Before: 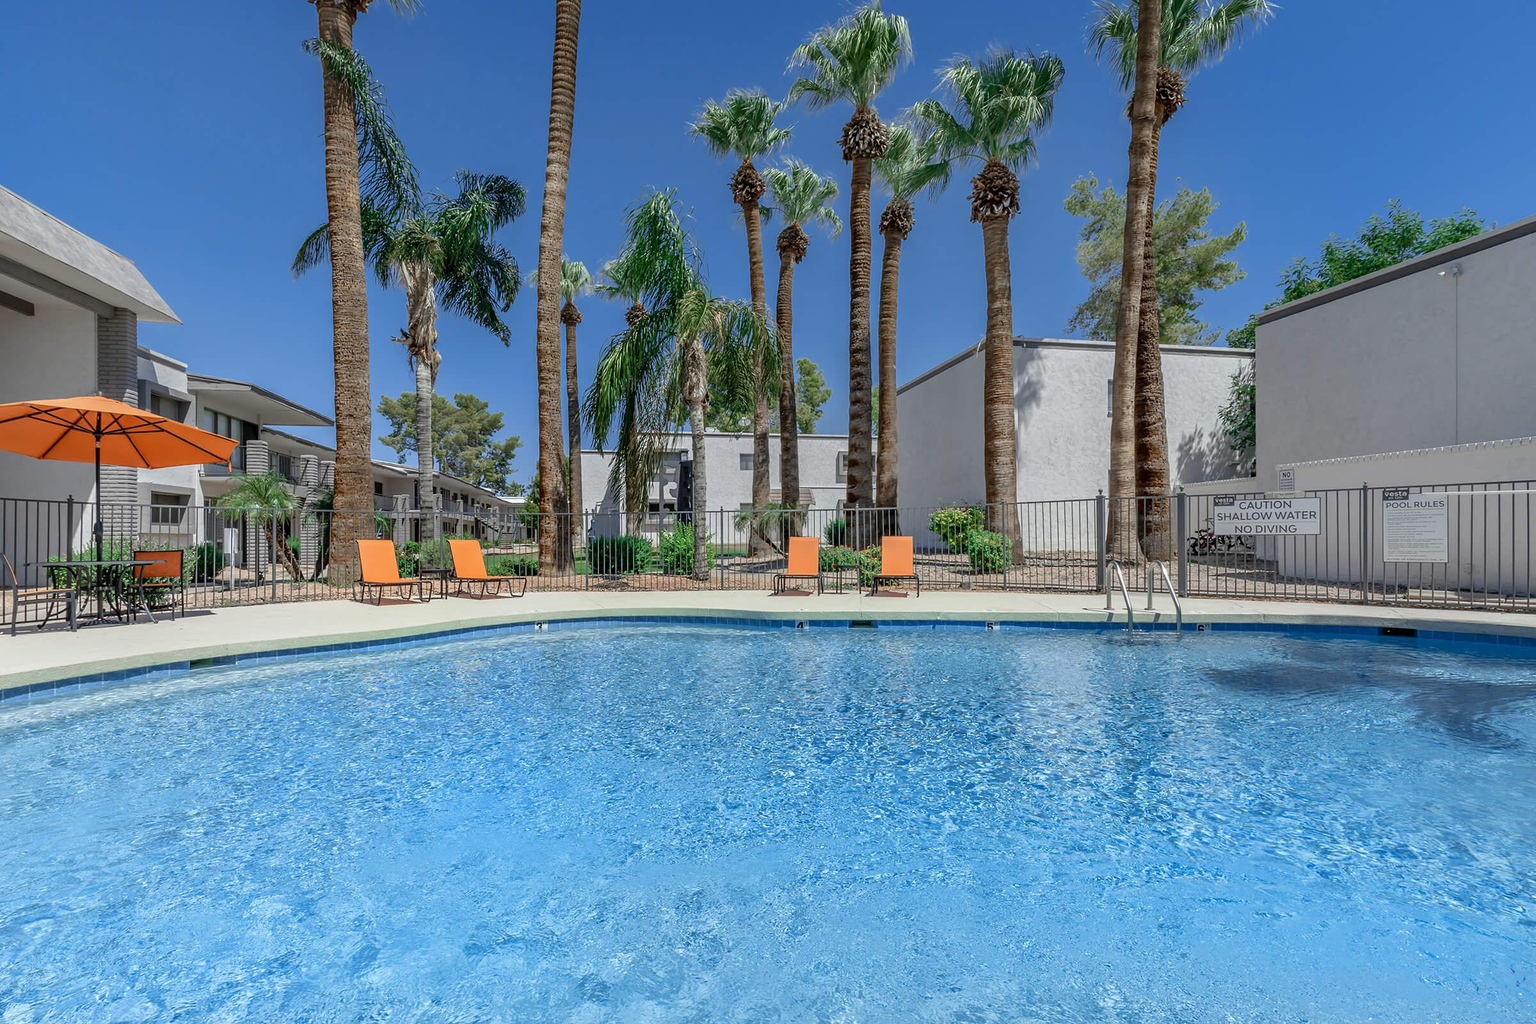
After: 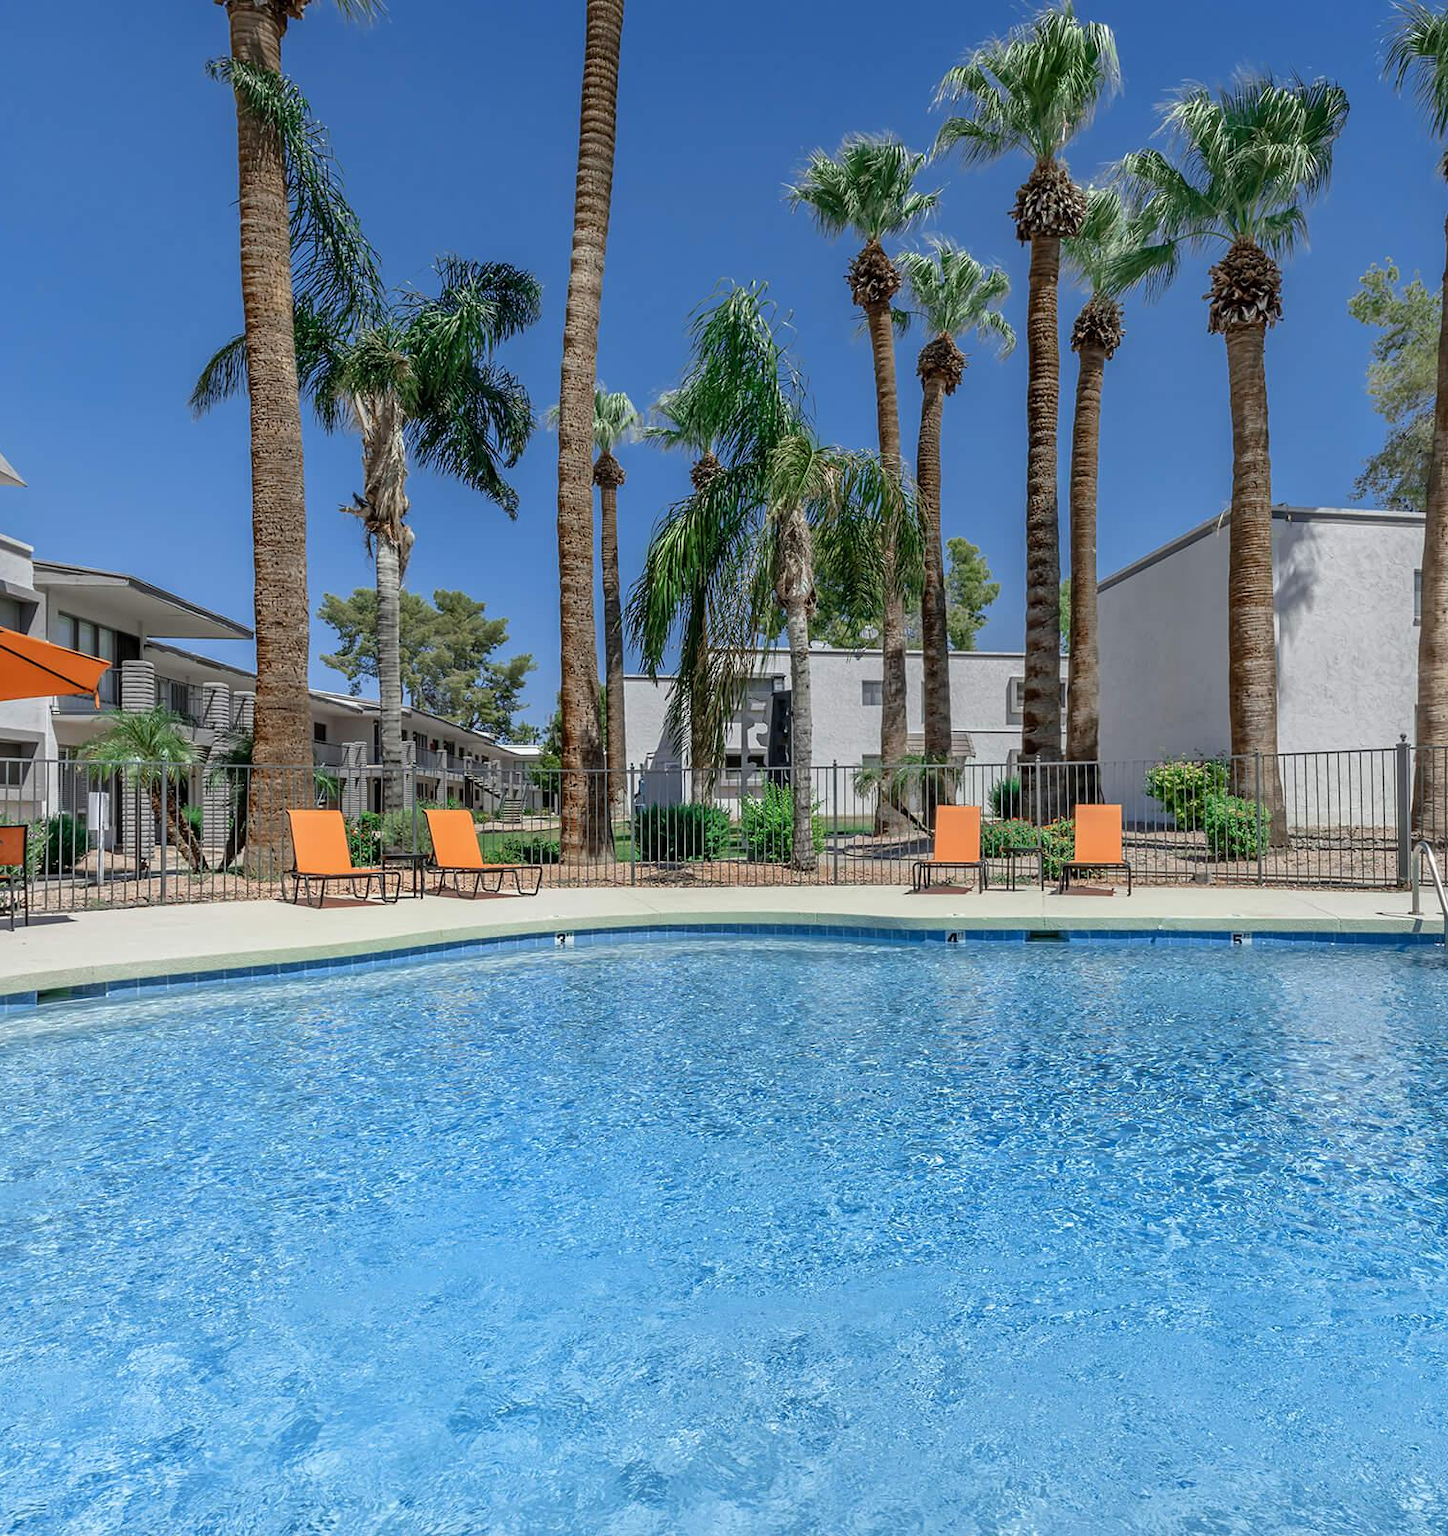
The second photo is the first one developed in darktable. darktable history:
crop: left 10.755%, right 26.36%
